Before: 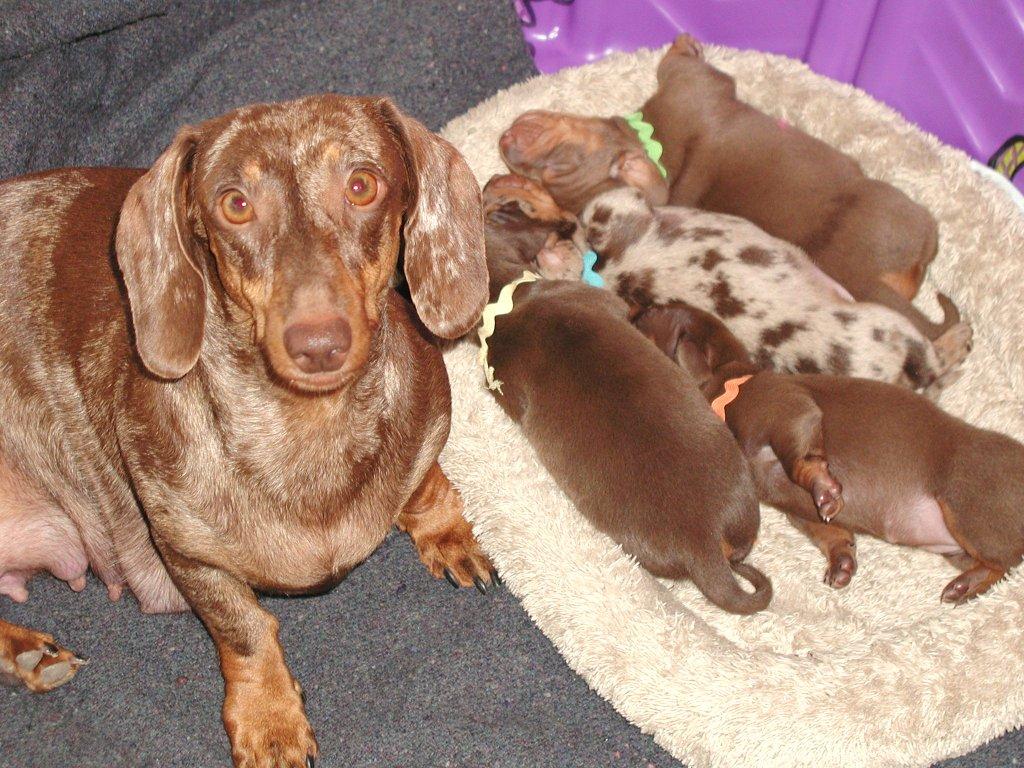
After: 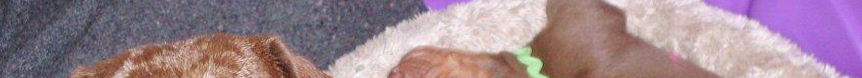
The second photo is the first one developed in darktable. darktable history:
white balance: red 0.967, blue 1.119, emerald 0.756
rotate and perspective: lens shift (horizontal) -0.055, automatic cropping off
crop and rotate: left 9.644%, top 9.491%, right 6.021%, bottom 80.509%
